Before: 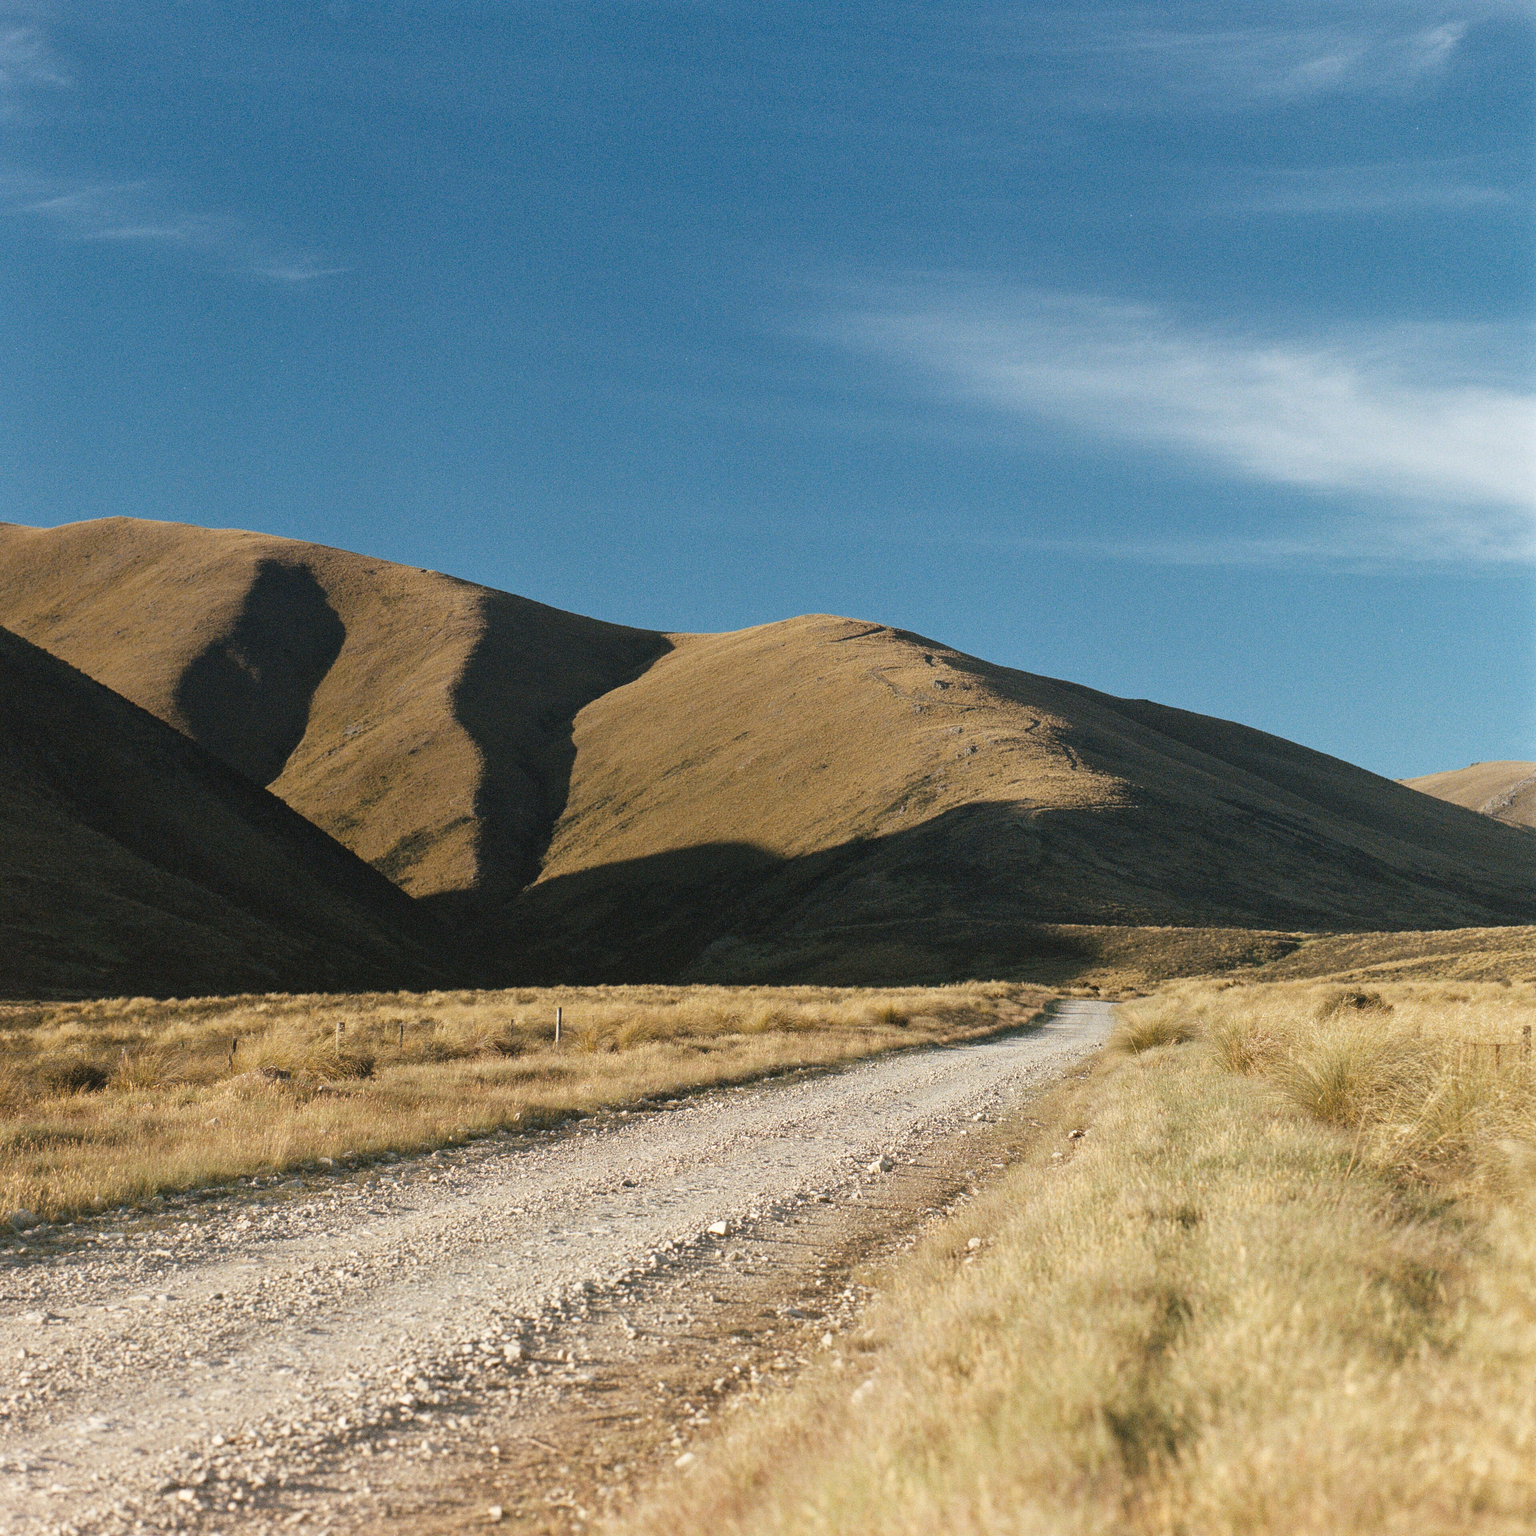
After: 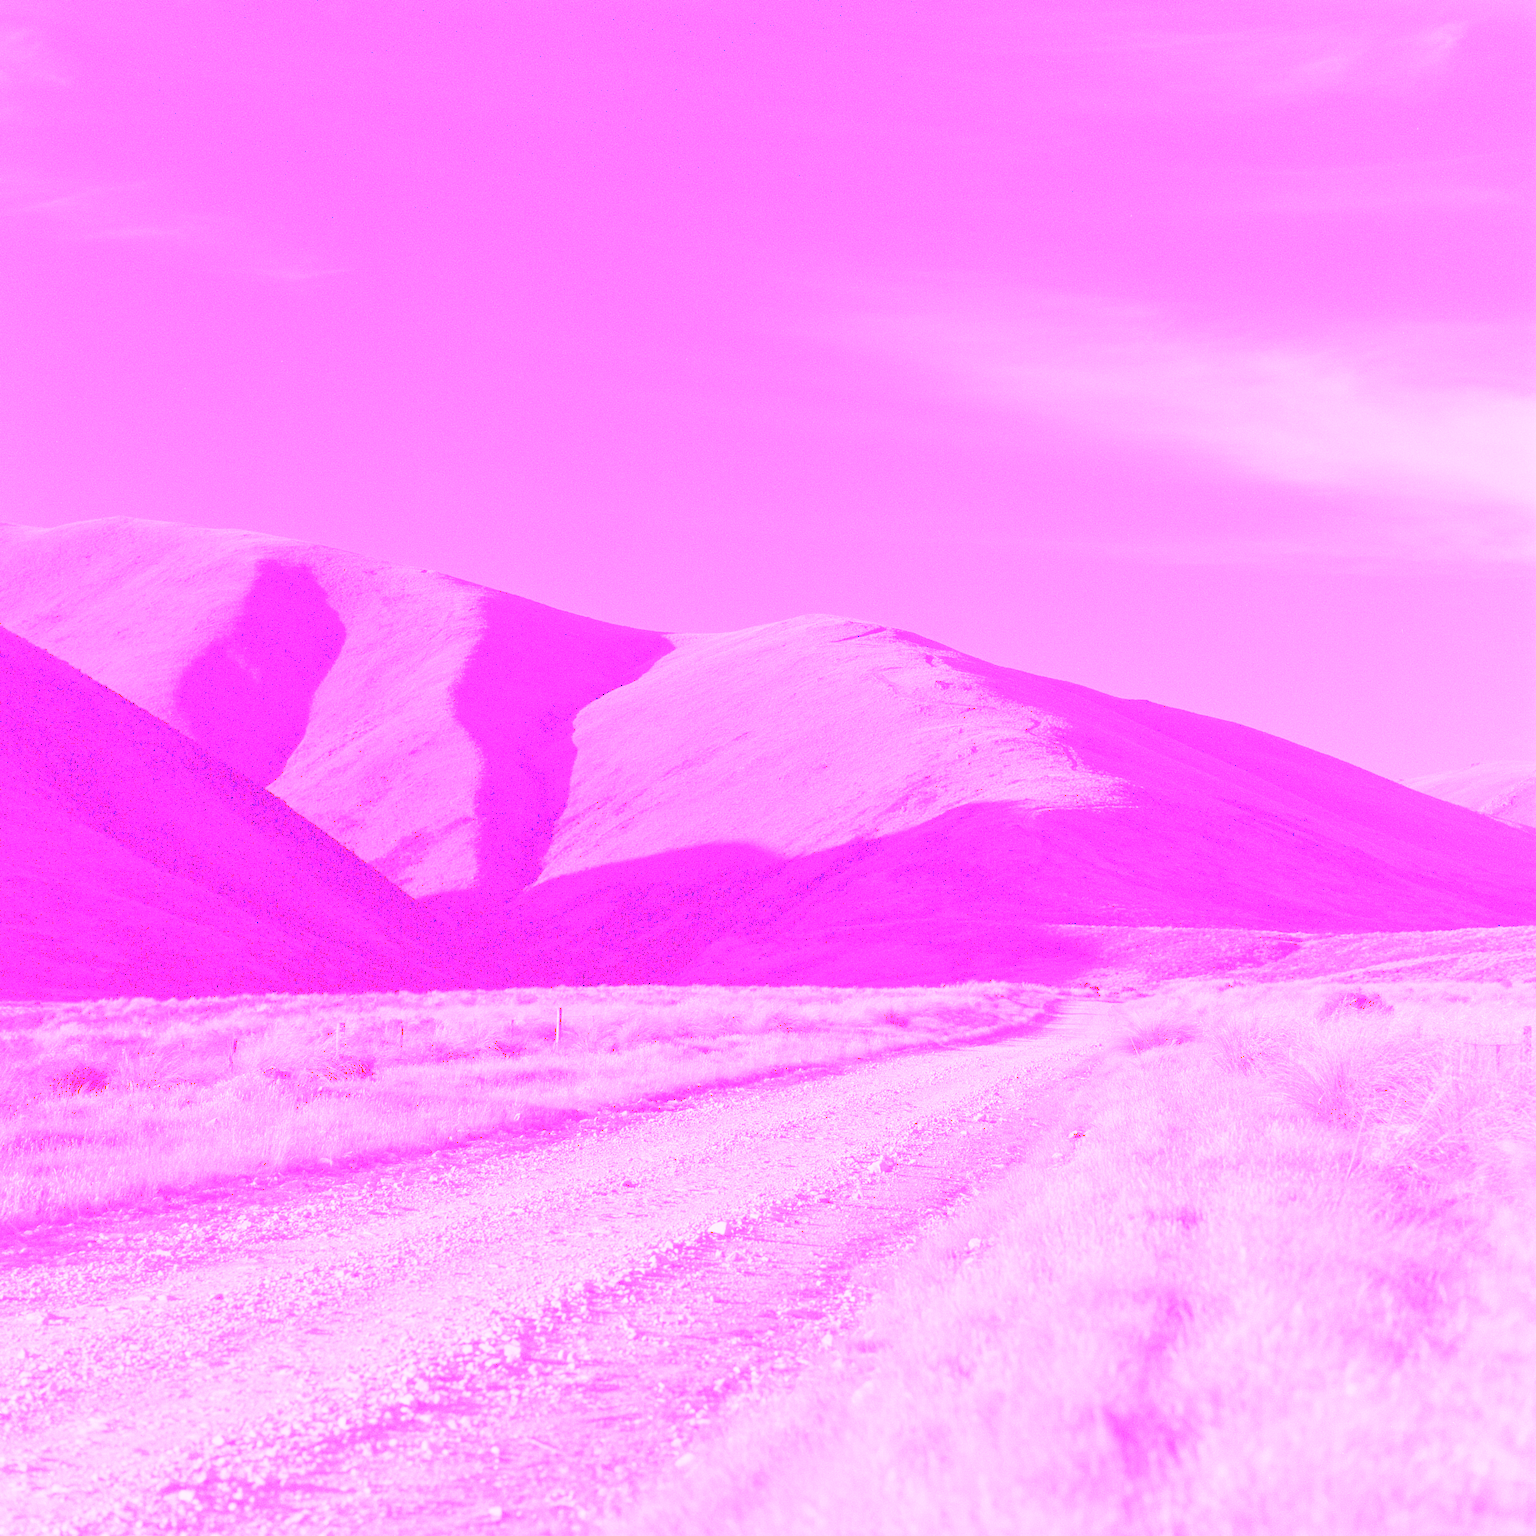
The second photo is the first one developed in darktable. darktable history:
white balance: red 8, blue 8
tone curve: curves: ch0 [(0, 0) (0.003, 0.003) (0.011, 0.011) (0.025, 0.025) (0.044, 0.044) (0.069, 0.068) (0.1, 0.099) (0.136, 0.134) (0.177, 0.175) (0.224, 0.222) (0.277, 0.274) (0.335, 0.331) (0.399, 0.395) (0.468, 0.463) (0.543, 0.554) (0.623, 0.632) (0.709, 0.716) (0.801, 0.805) (0.898, 0.9) (1, 1)], preserve colors none
rgb levels: preserve colors sum RGB, levels [[0.038, 0.433, 0.934], [0, 0.5, 1], [0, 0.5, 1]]
exposure: black level correction -0.002, exposure 1.115 EV, compensate highlight preservation false
